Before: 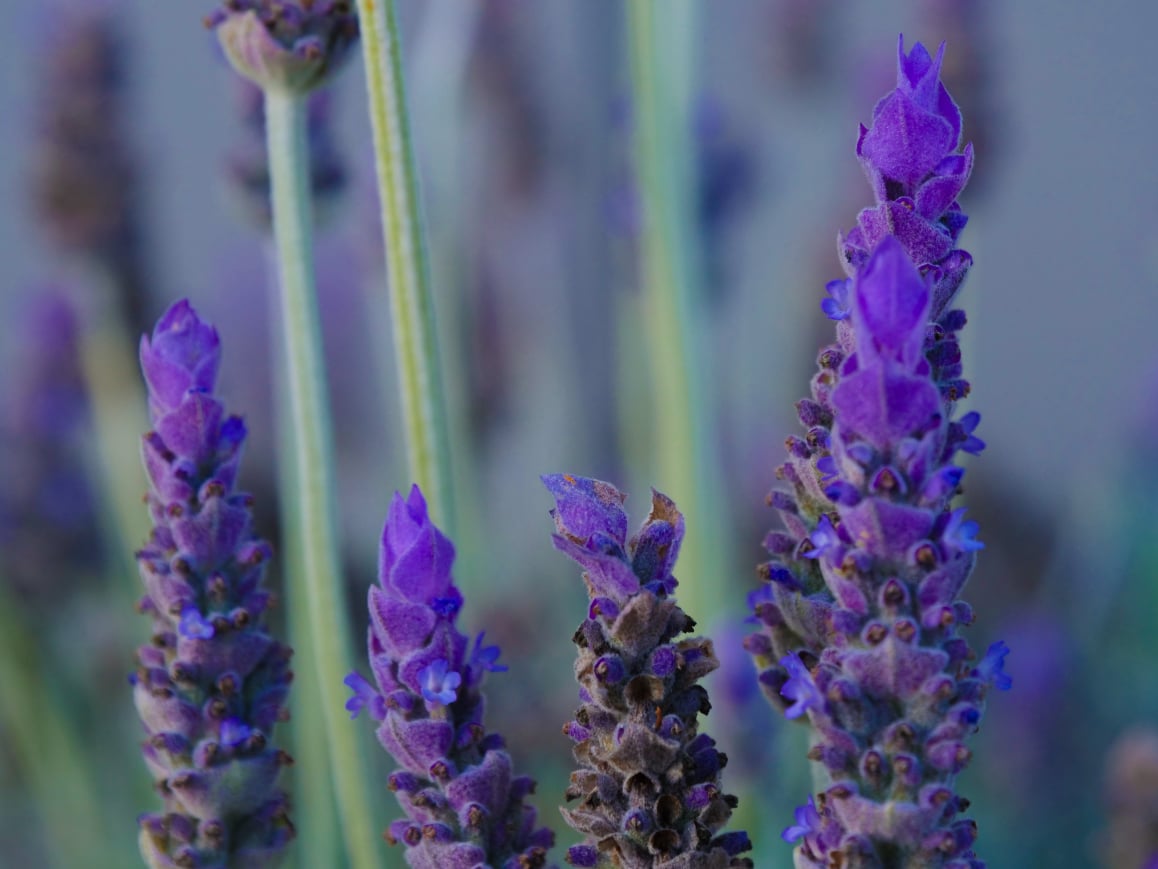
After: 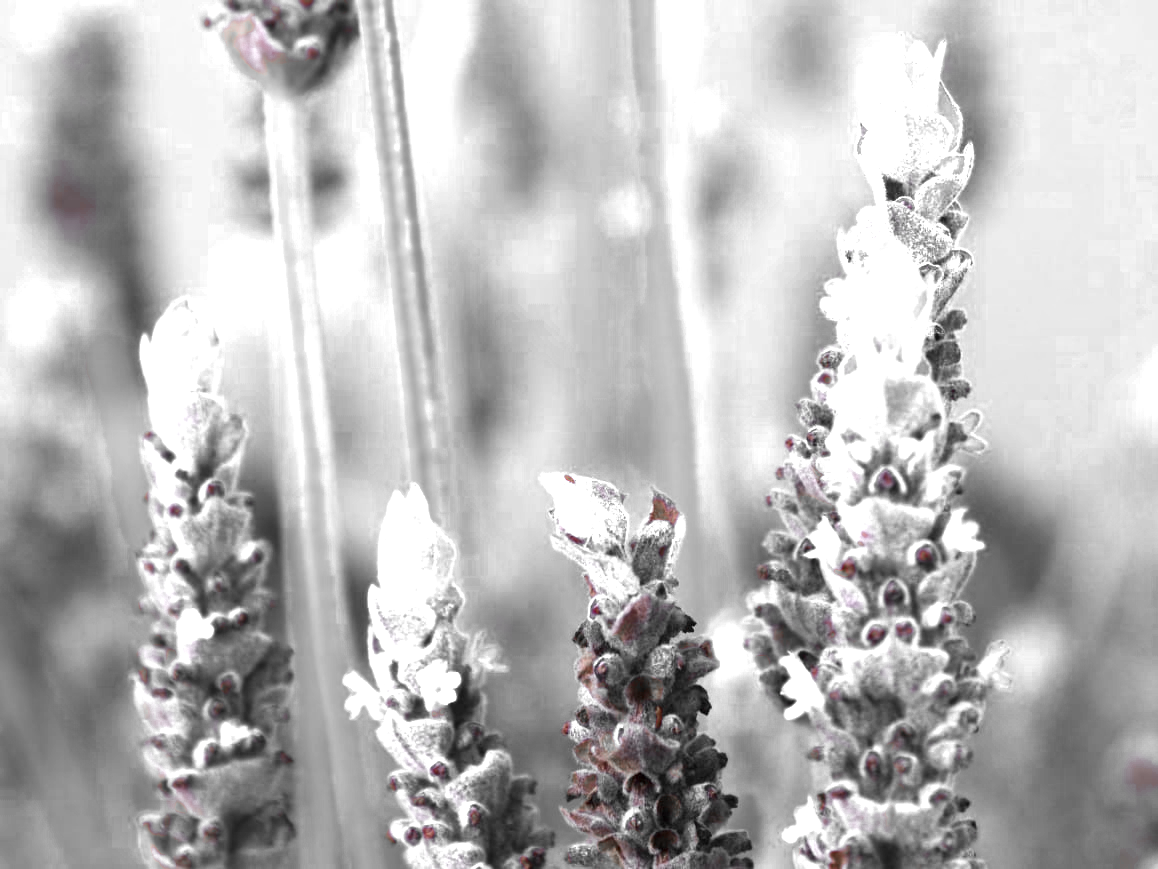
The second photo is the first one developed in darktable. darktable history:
color zones: curves: ch0 [(0, 0.352) (0.143, 0.407) (0.286, 0.386) (0.429, 0.431) (0.571, 0.829) (0.714, 0.853) (0.857, 0.833) (1, 0.352)]; ch1 [(0, 0.604) (0.072, 0.726) (0.096, 0.608) (0.205, 0.007) (0.571, -0.006) (0.839, -0.013) (0.857, -0.012) (1, 0.604)]
exposure: exposure 1 EV, compensate highlight preservation false
